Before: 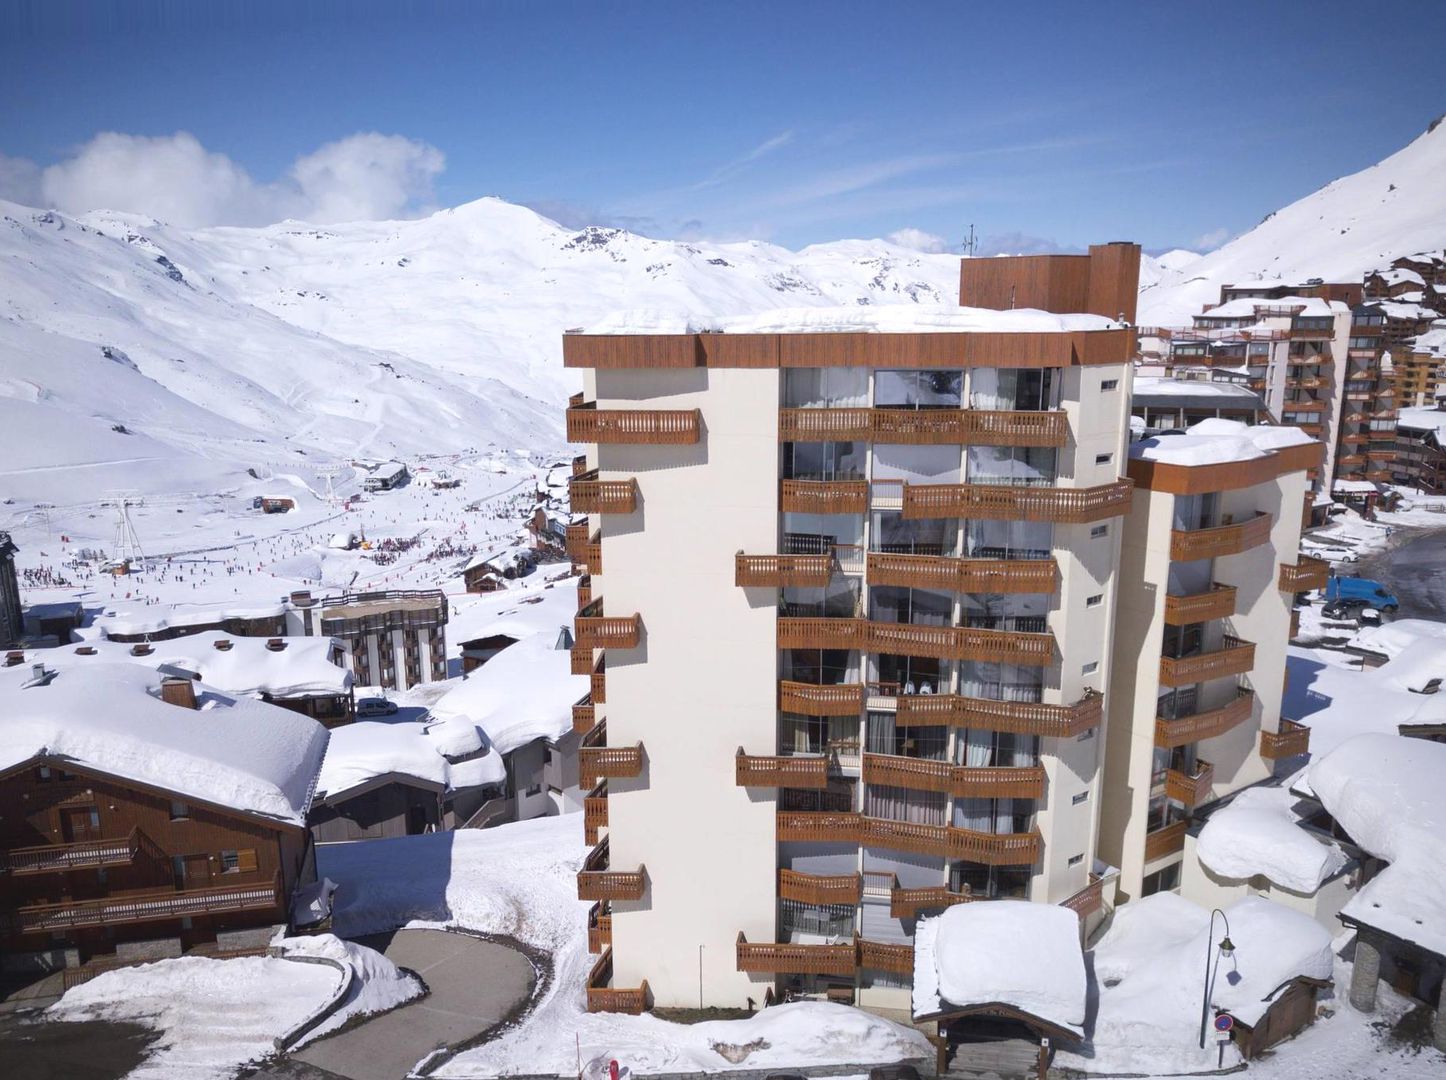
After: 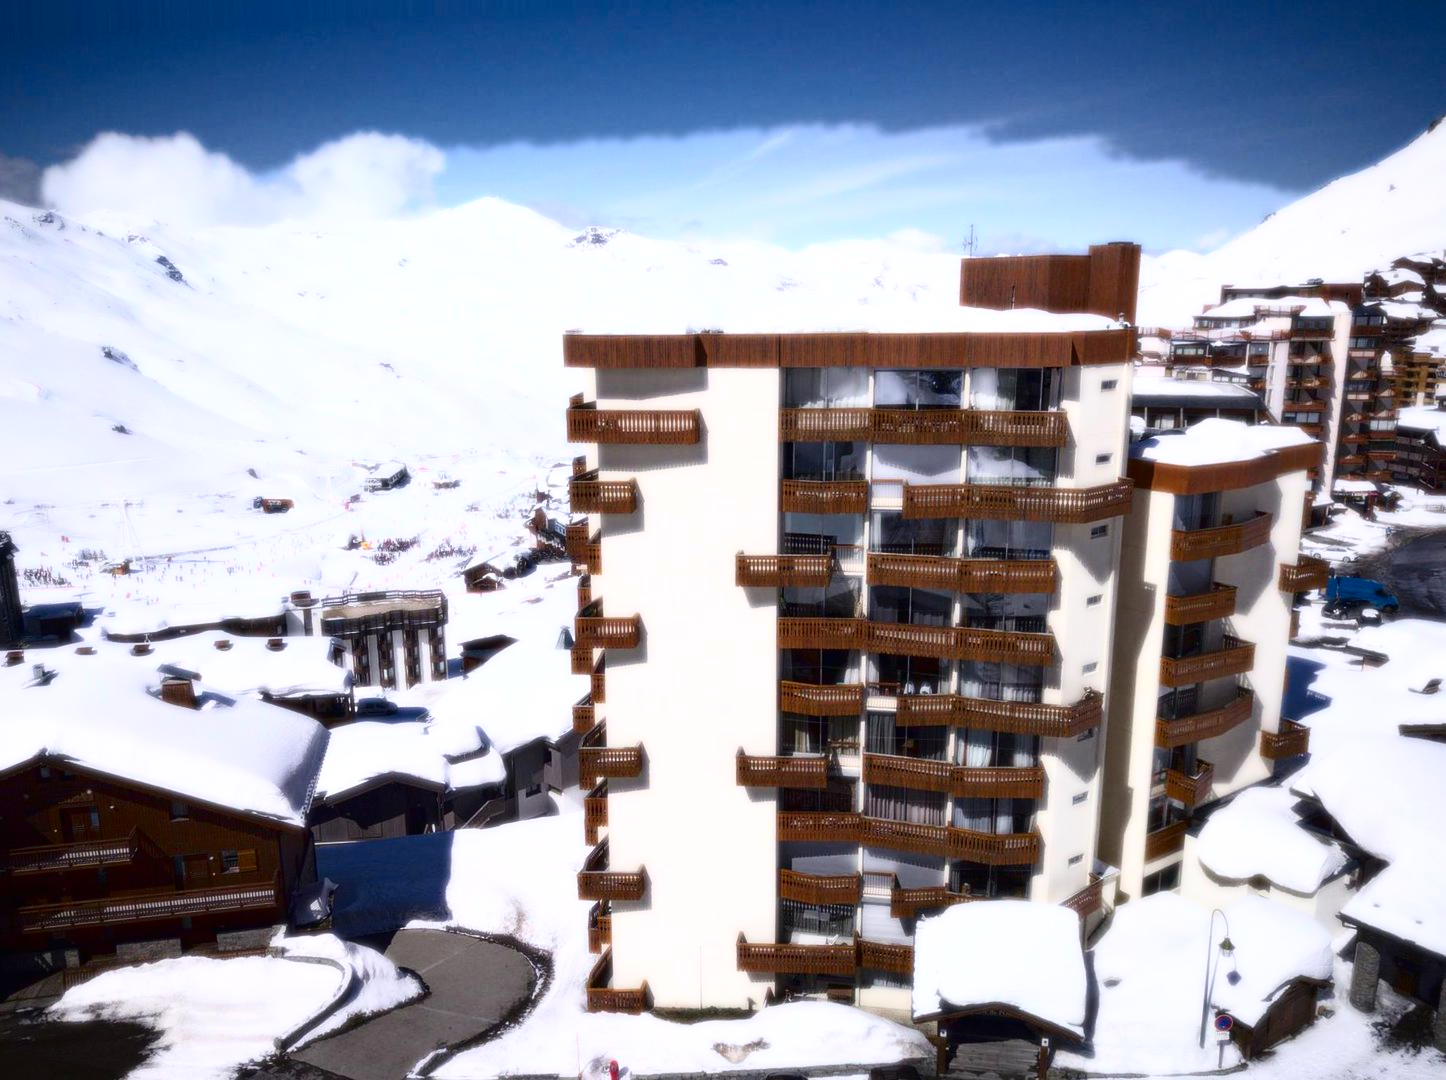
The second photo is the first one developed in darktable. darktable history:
contrast brightness saturation: contrast 0.19, brightness -0.24, saturation 0.11
tone equalizer: -8 EV -1.84 EV, -7 EV -1.16 EV, -6 EV -1.62 EV, smoothing diameter 25%, edges refinement/feathering 10, preserve details guided filter
bloom: size 0%, threshold 54.82%, strength 8.31%
